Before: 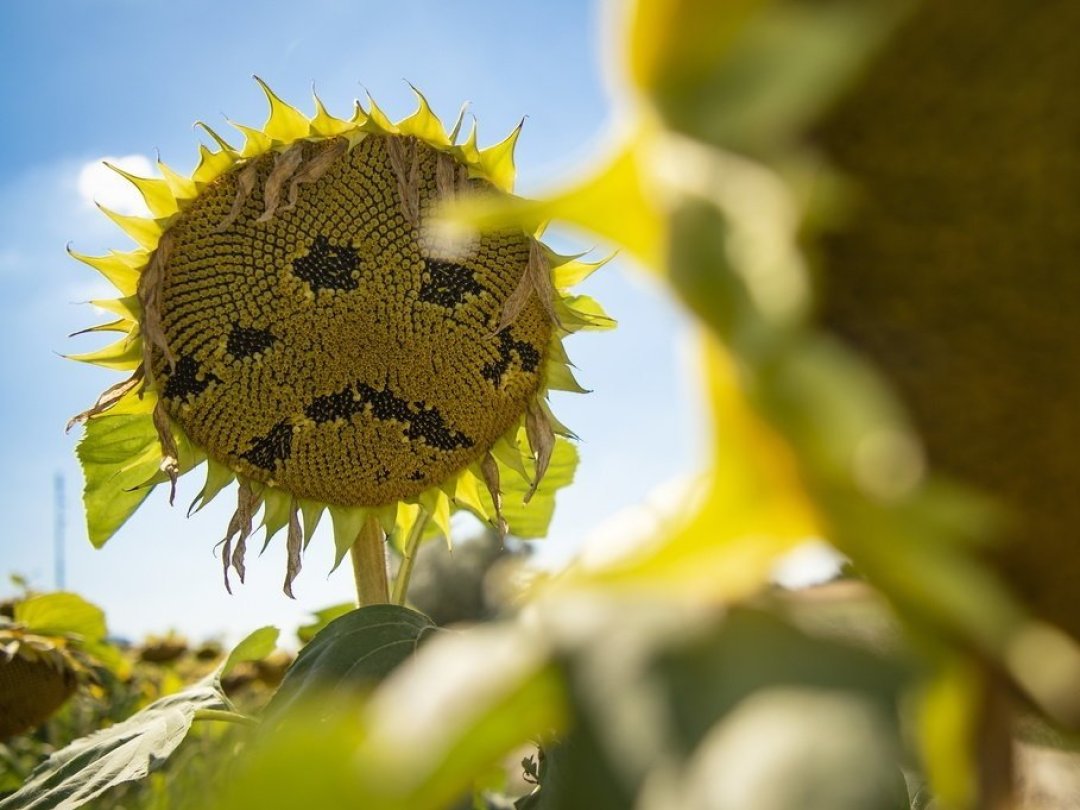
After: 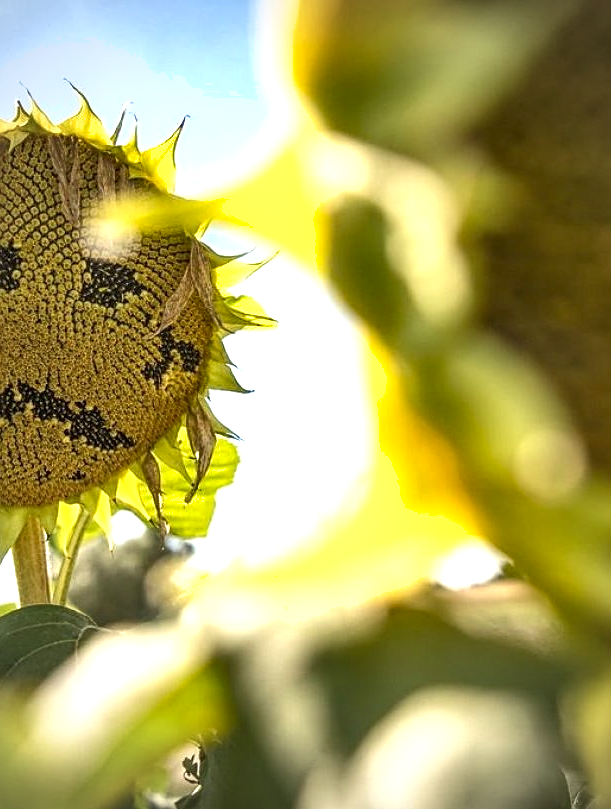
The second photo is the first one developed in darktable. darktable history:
crop: left 31.458%, top 0%, right 11.876%
vignetting: fall-off radius 60.92%
sharpen: on, module defaults
local contrast: on, module defaults
shadows and highlights: shadows 52.42, soften with gaussian
exposure: exposure 0.781 EV, compensate highlight preservation false
